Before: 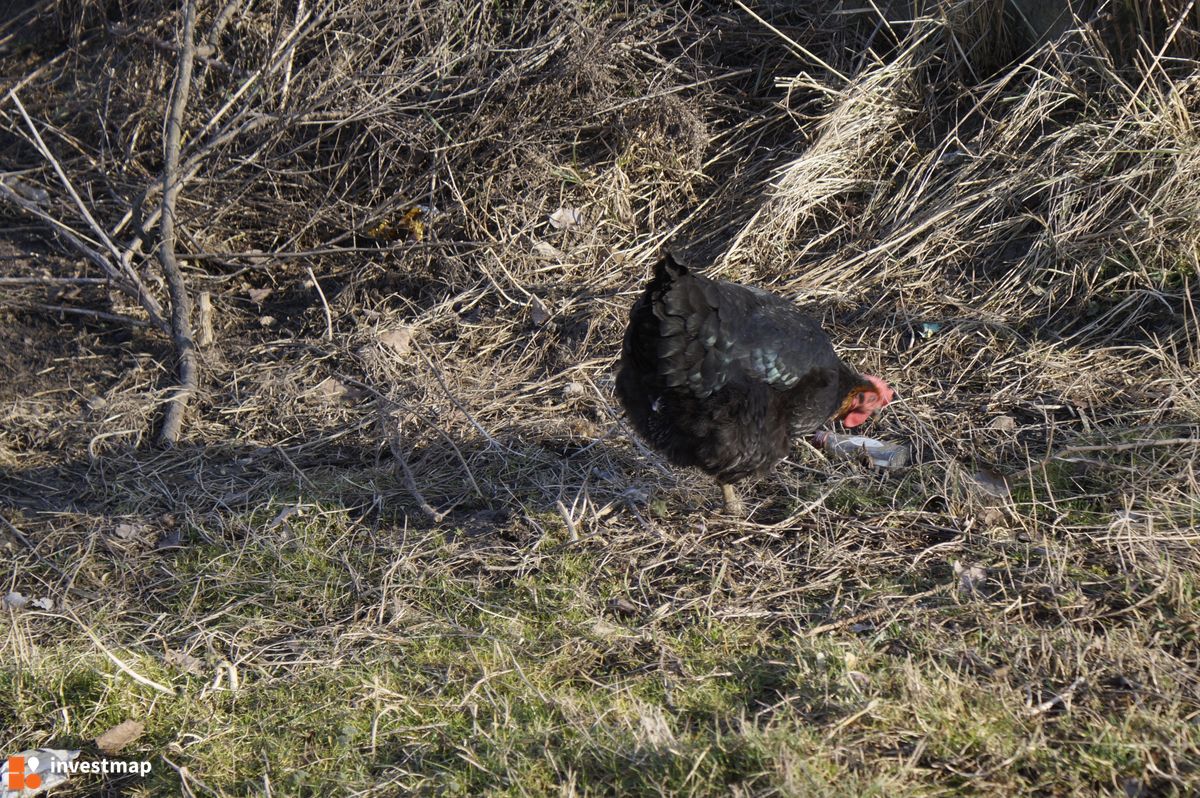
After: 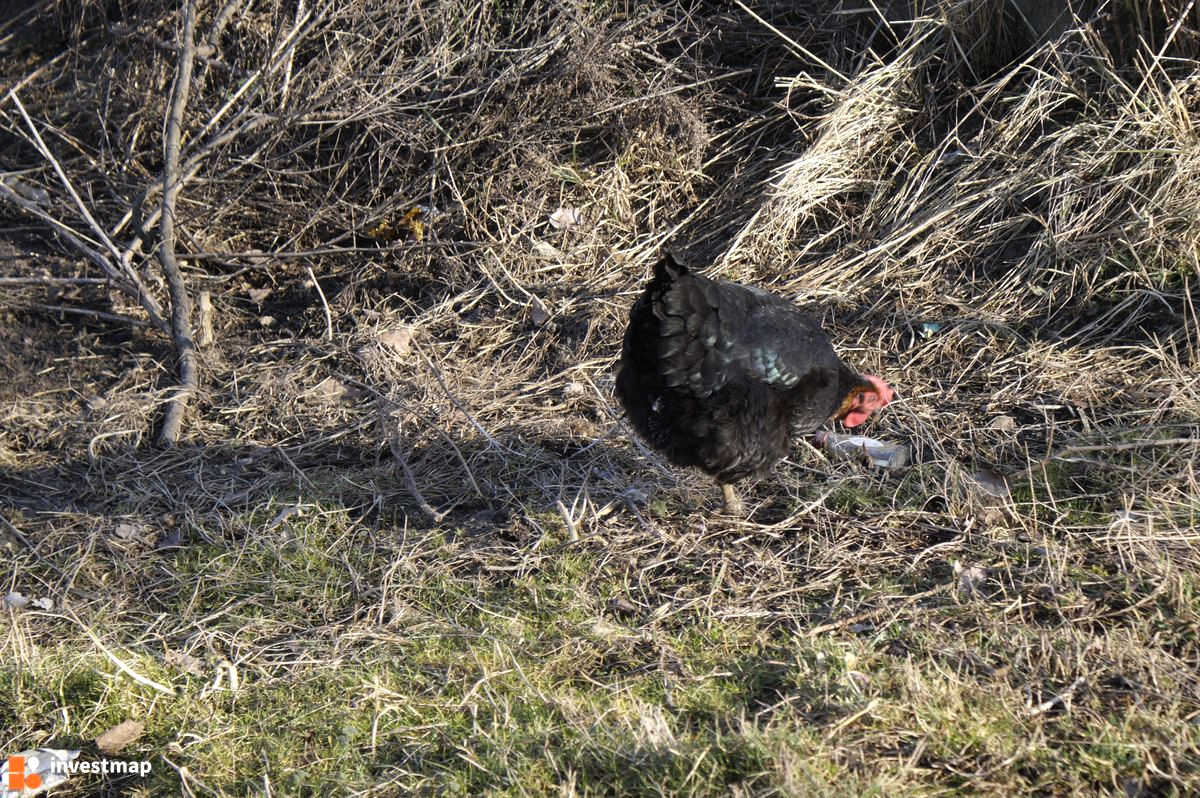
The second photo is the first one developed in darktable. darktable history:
tone equalizer: -8 EV -0.386 EV, -7 EV -0.365 EV, -6 EV -0.301 EV, -5 EV -0.259 EV, -3 EV 0.205 EV, -2 EV 0.314 EV, -1 EV 0.37 EV, +0 EV 0.397 EV
